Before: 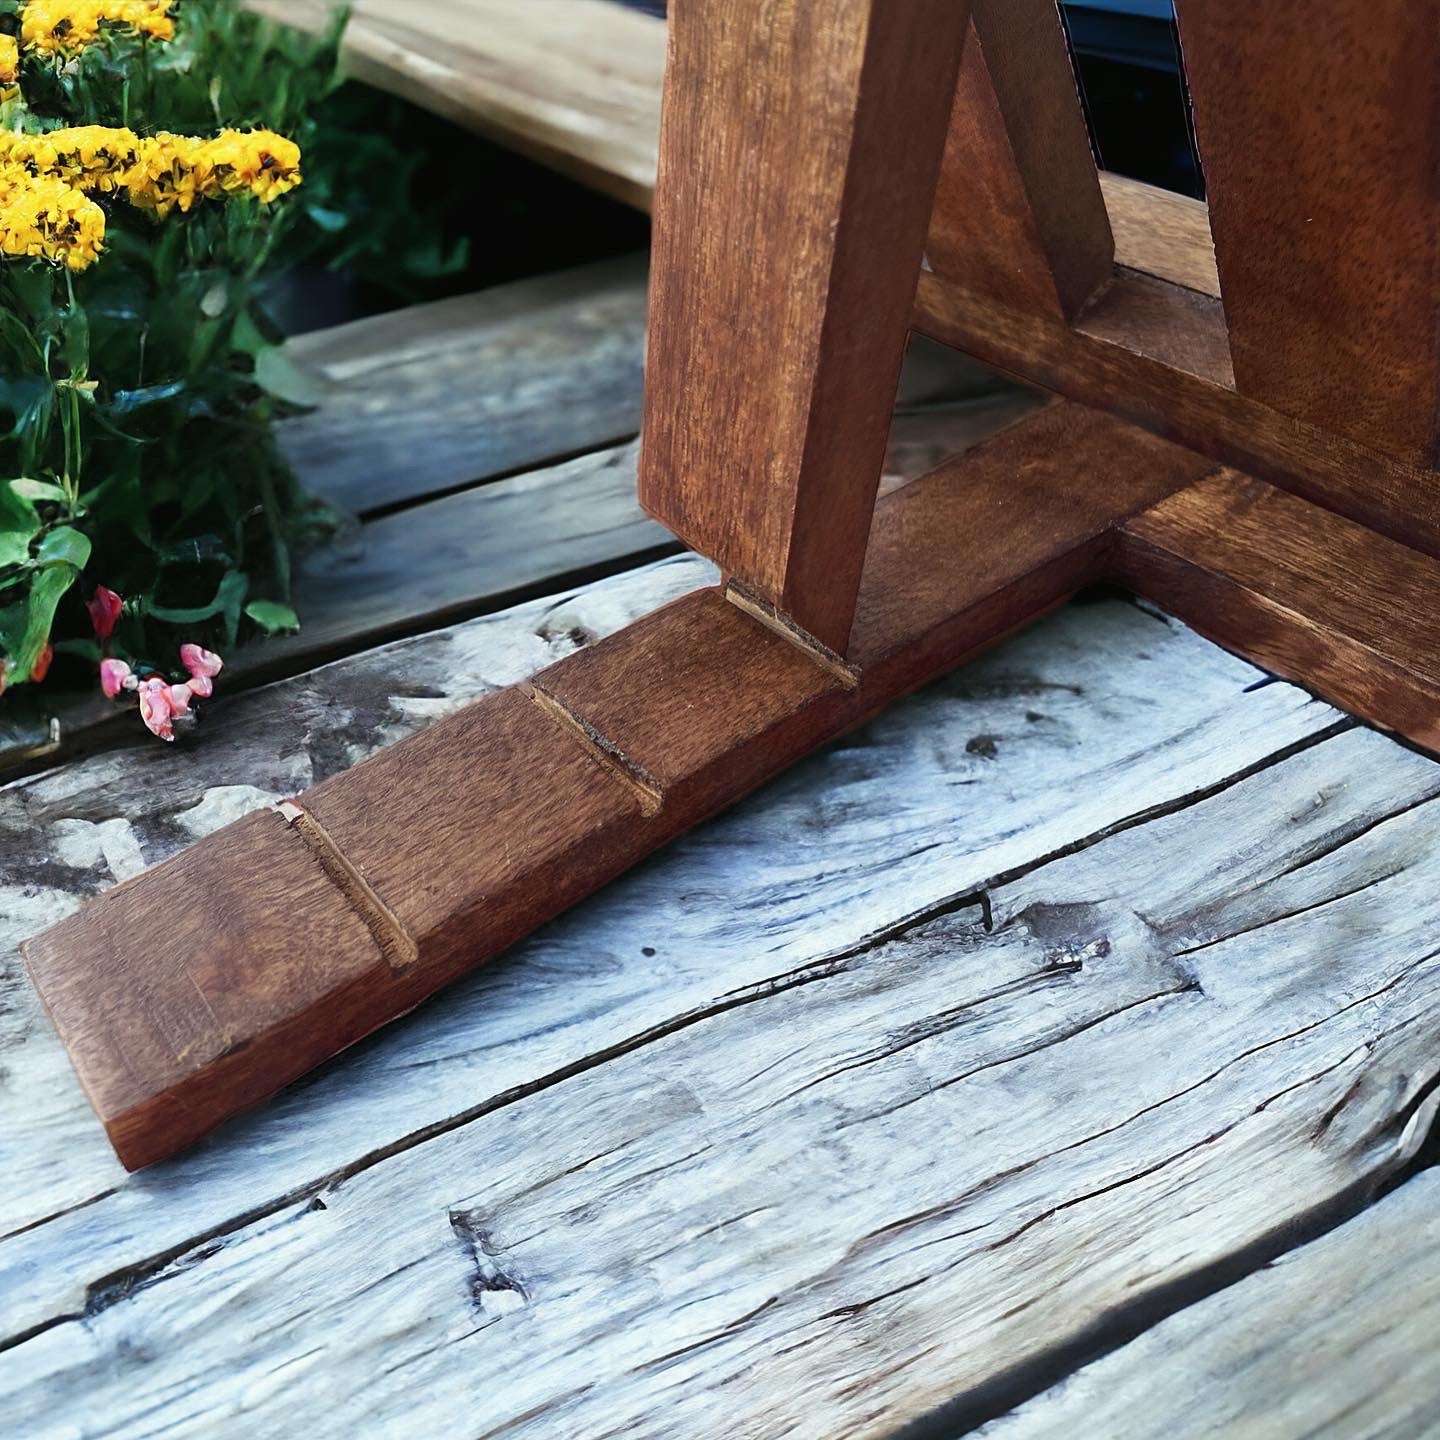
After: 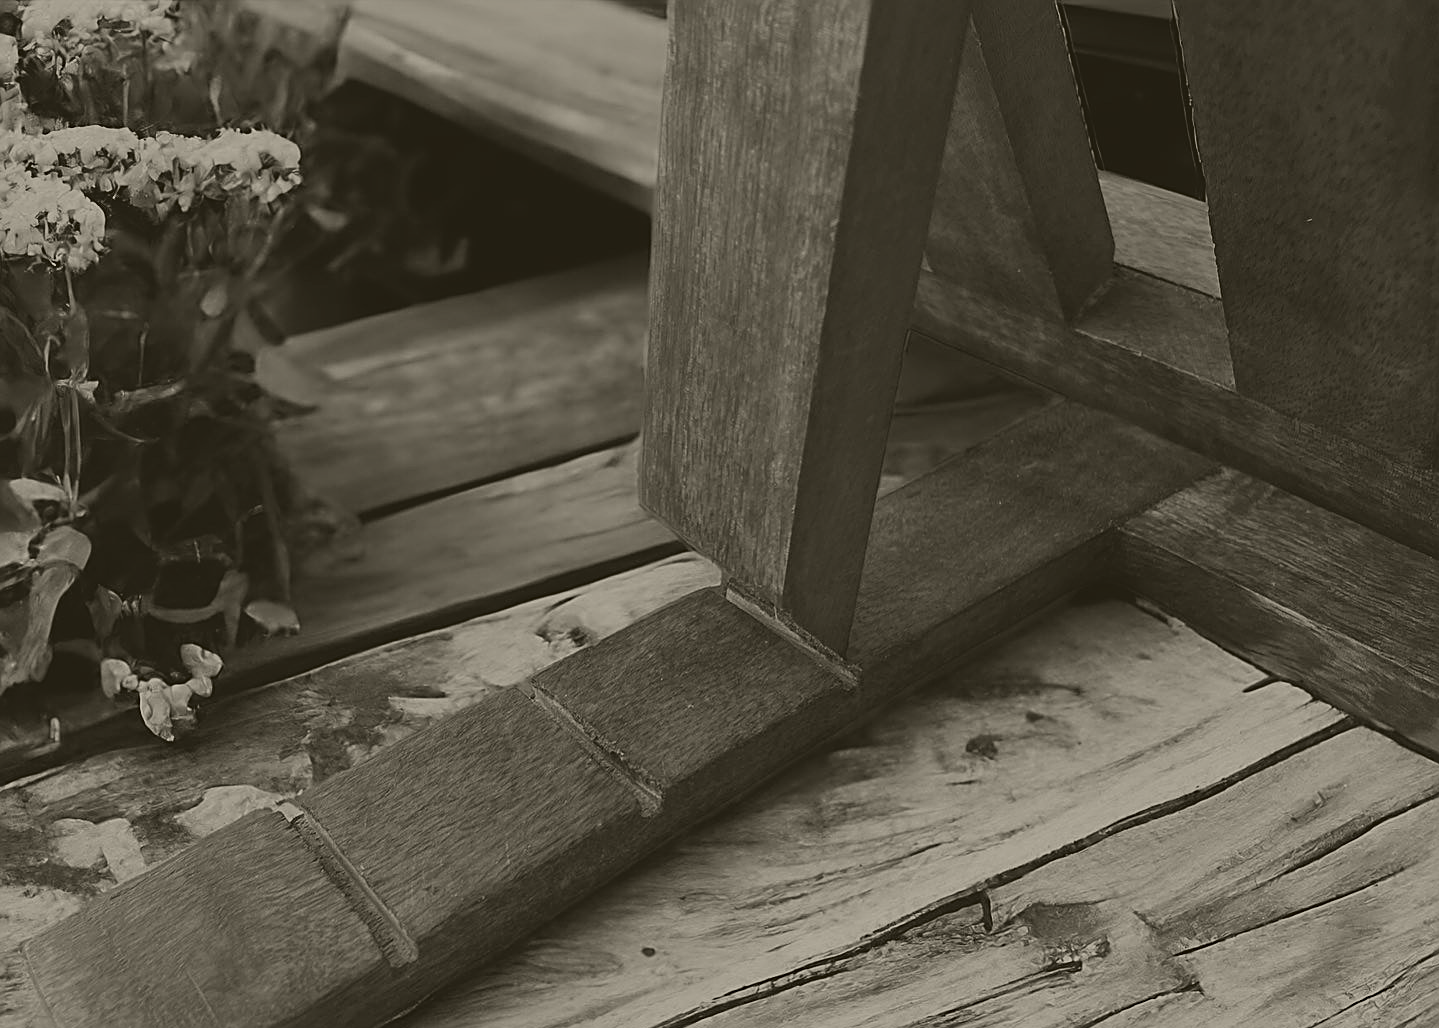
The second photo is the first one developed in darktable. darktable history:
sharpen: on, module defaults
colorize: hue 41.44°, saturation 22%, source mix 60%, lightness 10.61%
crop: bottom 28.576%
